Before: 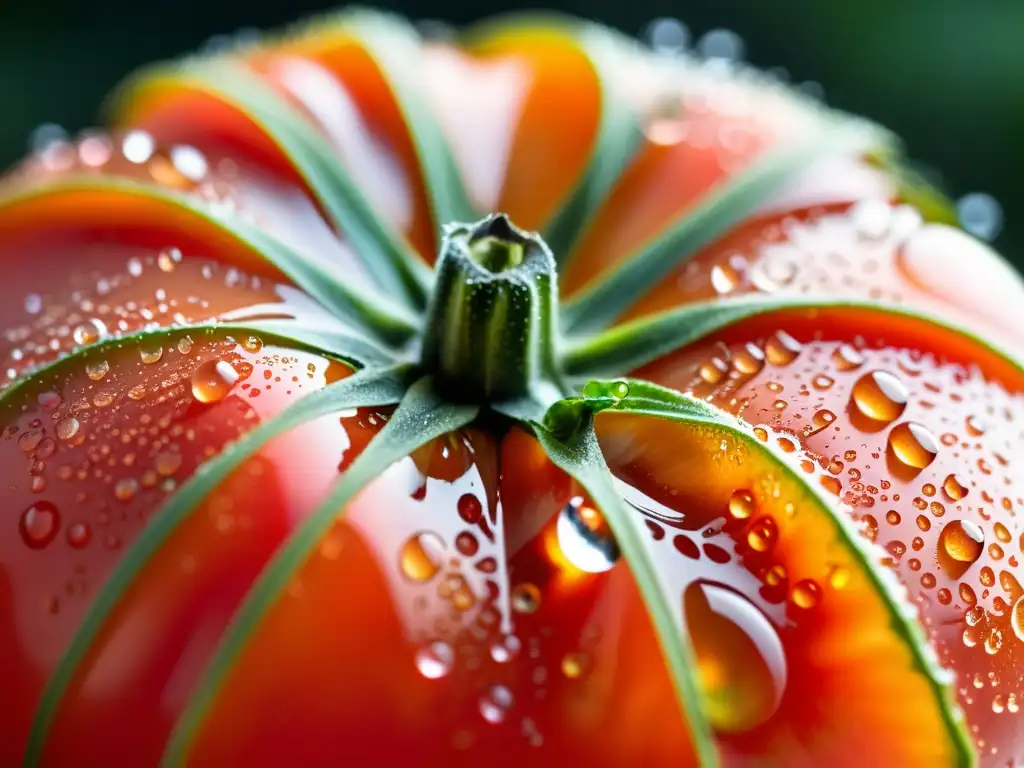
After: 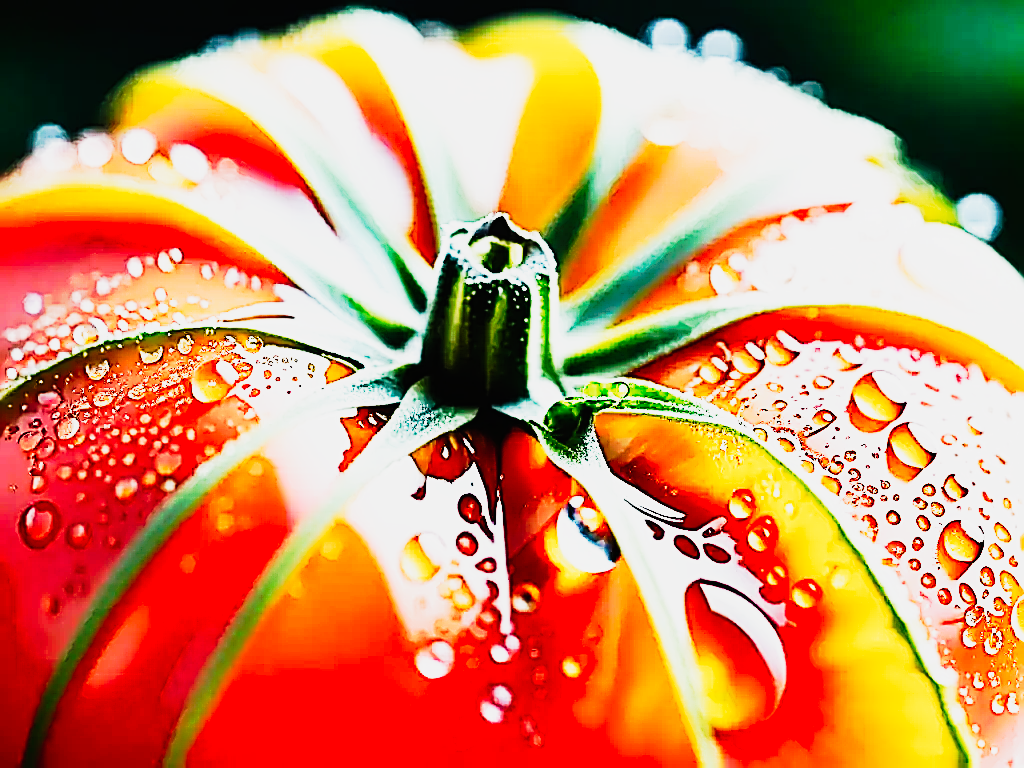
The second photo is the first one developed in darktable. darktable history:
tone curve: curves: ch0 [(0, 0.008) (0.081, 0.044) (0.177, 0.123) (0.283, 0.253) (0.416, 0.449) (0.495, 0.524) (0.661, 0.756) (0.796, 0.859) (1, 0.951)]; ch1 [(0, 0) (0.161, 0.092) (0.35, 0.33) (0.392, 0.392) (0.427, 0.426) (0.479, 0.472) (0.505, 0.5) (0.521, 0.524) (0.567, 0.564) (0.583, 0.588) (0.625, 0.627) (0.678, 0.733) (1, 1)]; ch2 [(0, 0) (0.346, 0.362) (0.404, 0.427) (0.502, 0.499) (0.531, 0.523) (0.544, 0.561) (0.58, 0.59) (0.629, 0.642) (0.717, 0.678) (1, 1)], preserve colors none
base curve: curves: ch0 [(0, 0) (0.007, 0.004) (0.027, 0.03) (0.046, 0.07) (0.207, 0.54) (0.442, 0.872) (0.673, 0.972) (1, 1)], preserve colors none
sharpen: amount 1.994
tone equalizer: -8 EV -0.421 EV, -7 EV -0.398 EV, -6 EV -0.336 EV, -5 EV -0.233 EV, -3 EV 0.256 EV, -2 EV 0.309 EV, -1 EV 0.397 EV, +0 EV 0.39 EV, edges refinement/feathering 500, mask exposure compensation -1.57 EV, preserve details no
